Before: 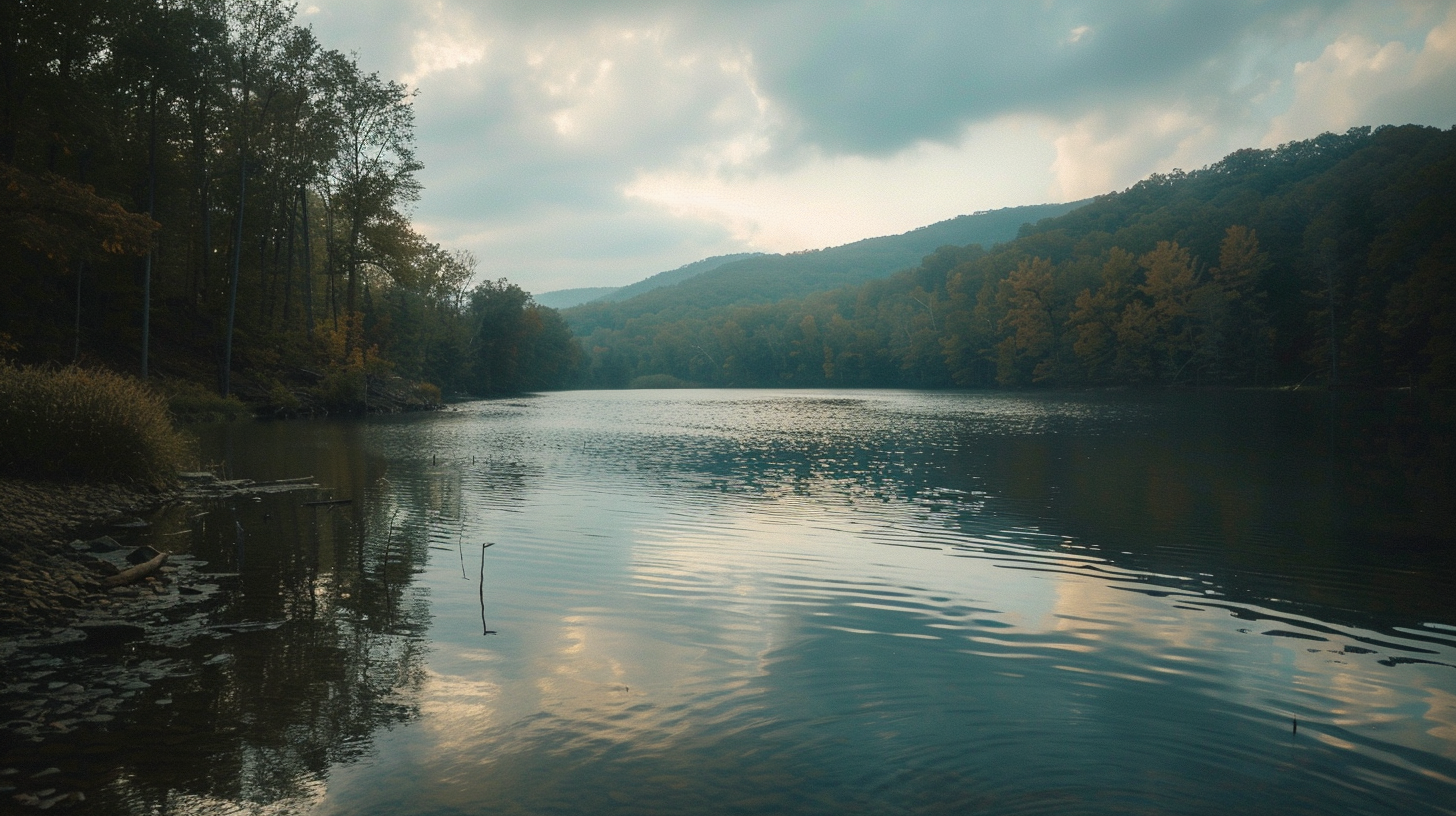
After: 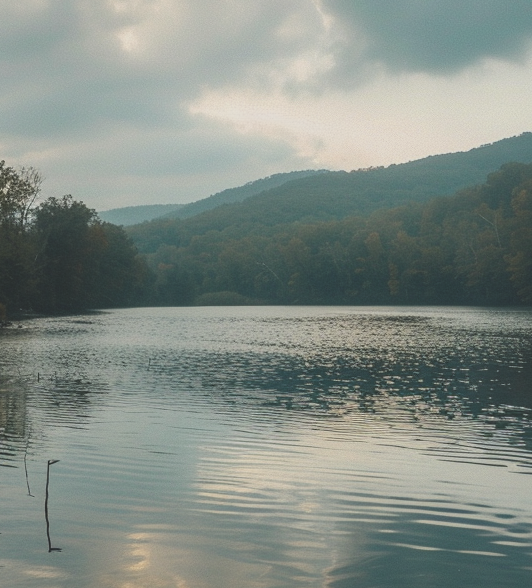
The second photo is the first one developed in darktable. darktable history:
crop and rotate: left 29.885%, top 10.172%, right 33.526%, bottom 17.732%
sharpen: radius 5.3, amount 0.31, threshold 26.273
local contrast: detail 130%
exposure: black level correction -0.037, exposure -0.497 EV, compensate highlight preservation false
